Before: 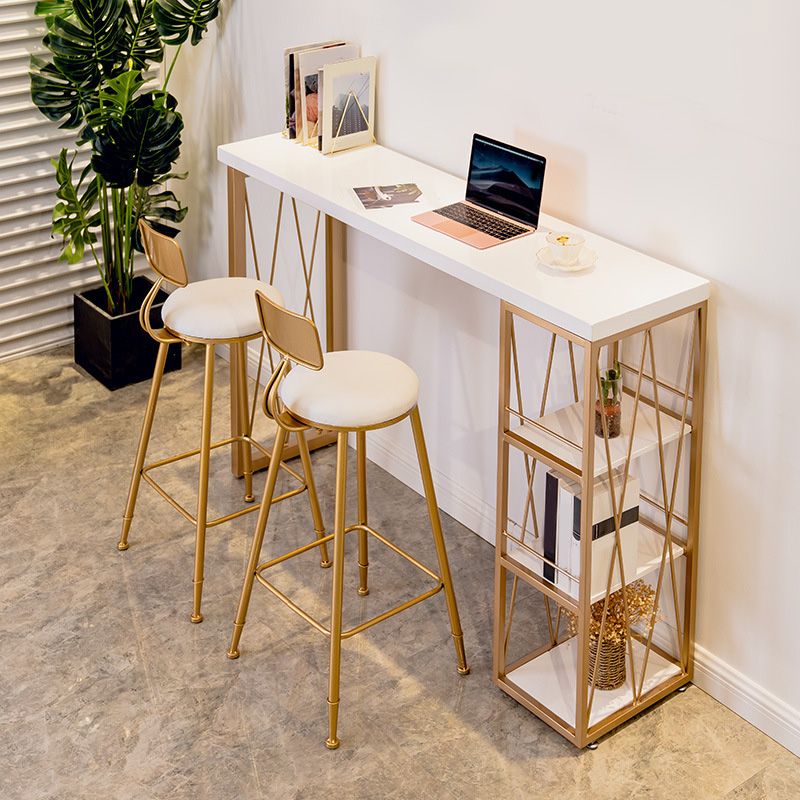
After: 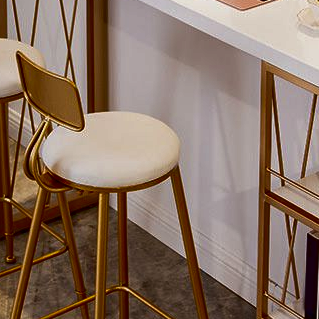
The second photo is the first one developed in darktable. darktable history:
crop: left 30%, top 30%, right 30%, bottom 30%
contrast brightness saturation: contrast 0.09, brightness -0.59, saturation 0.17
